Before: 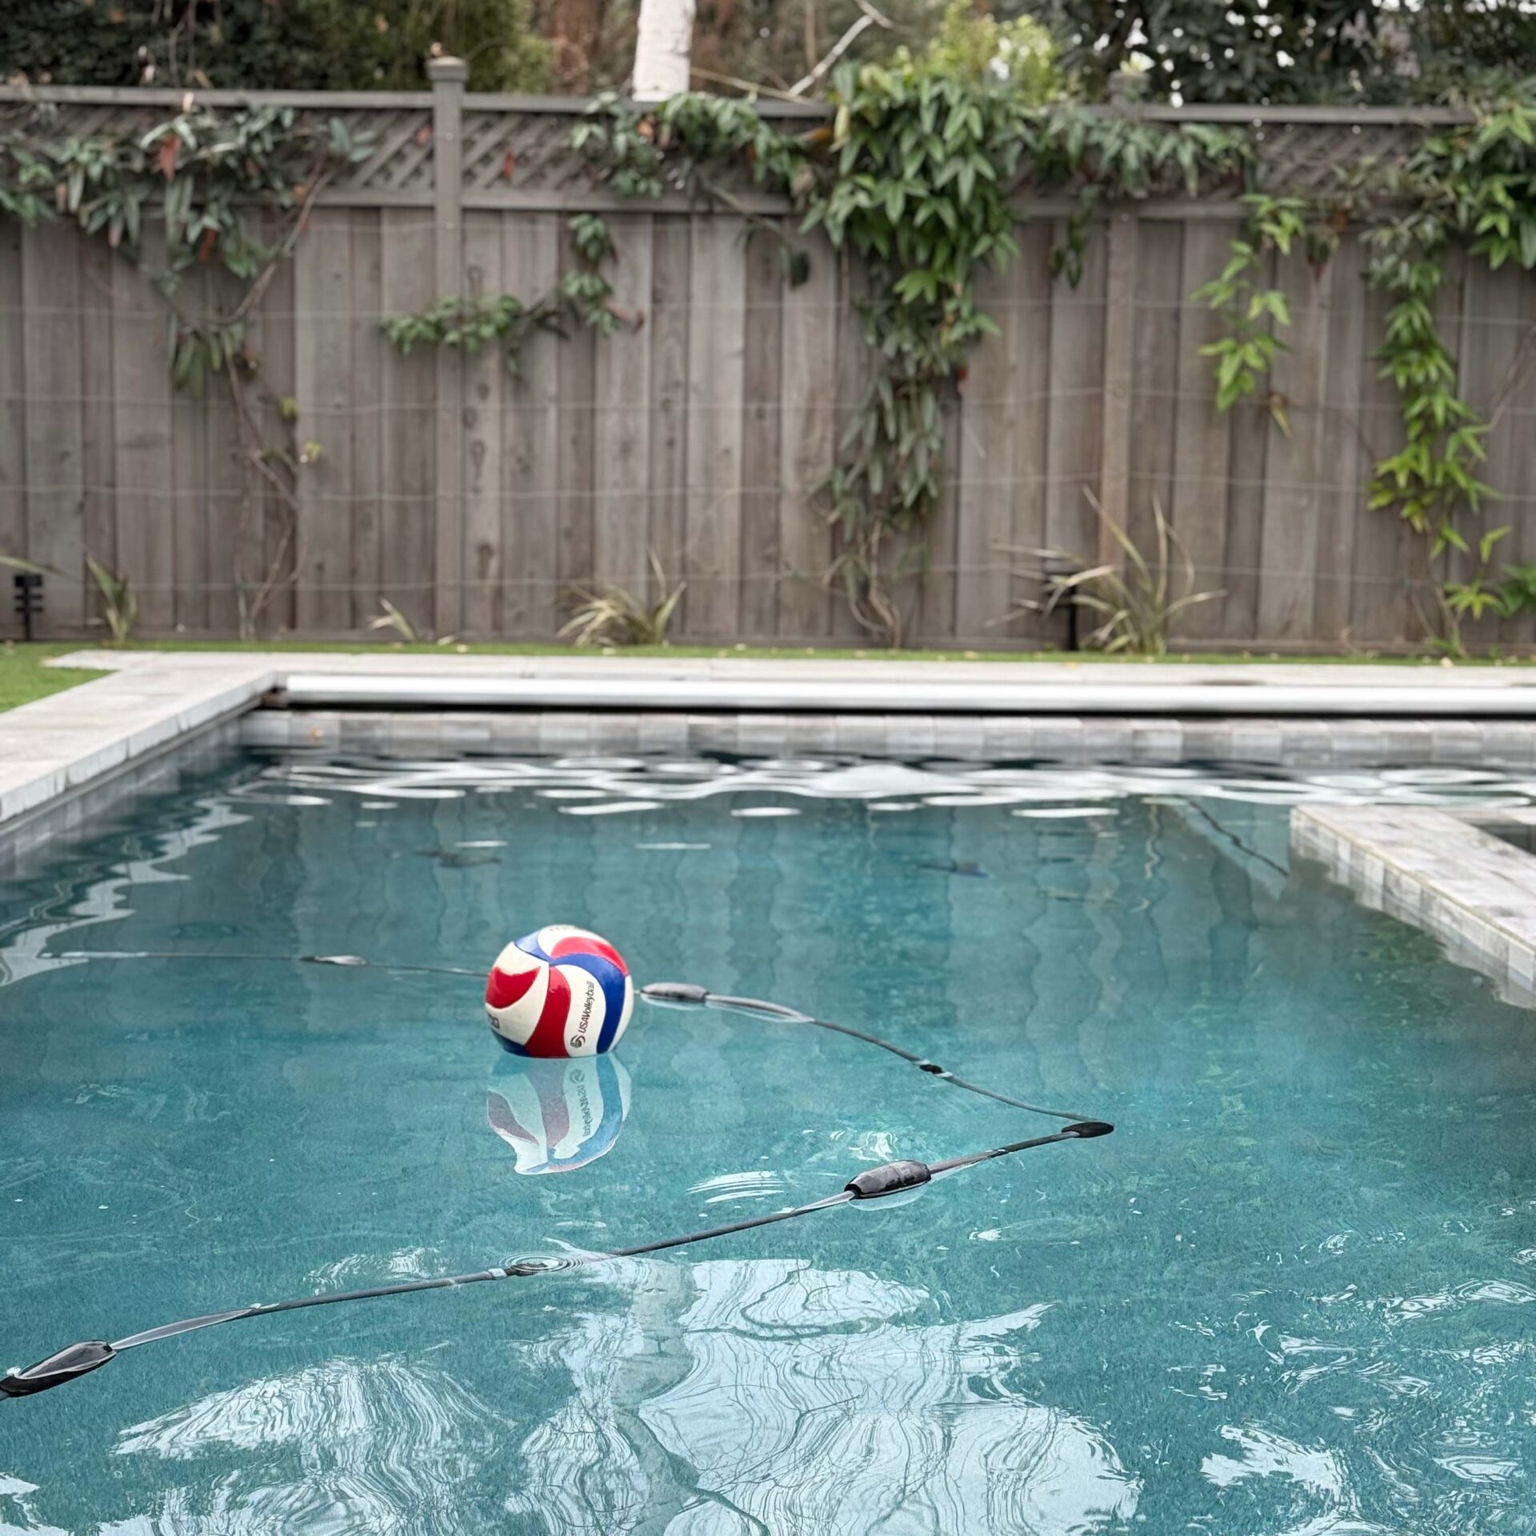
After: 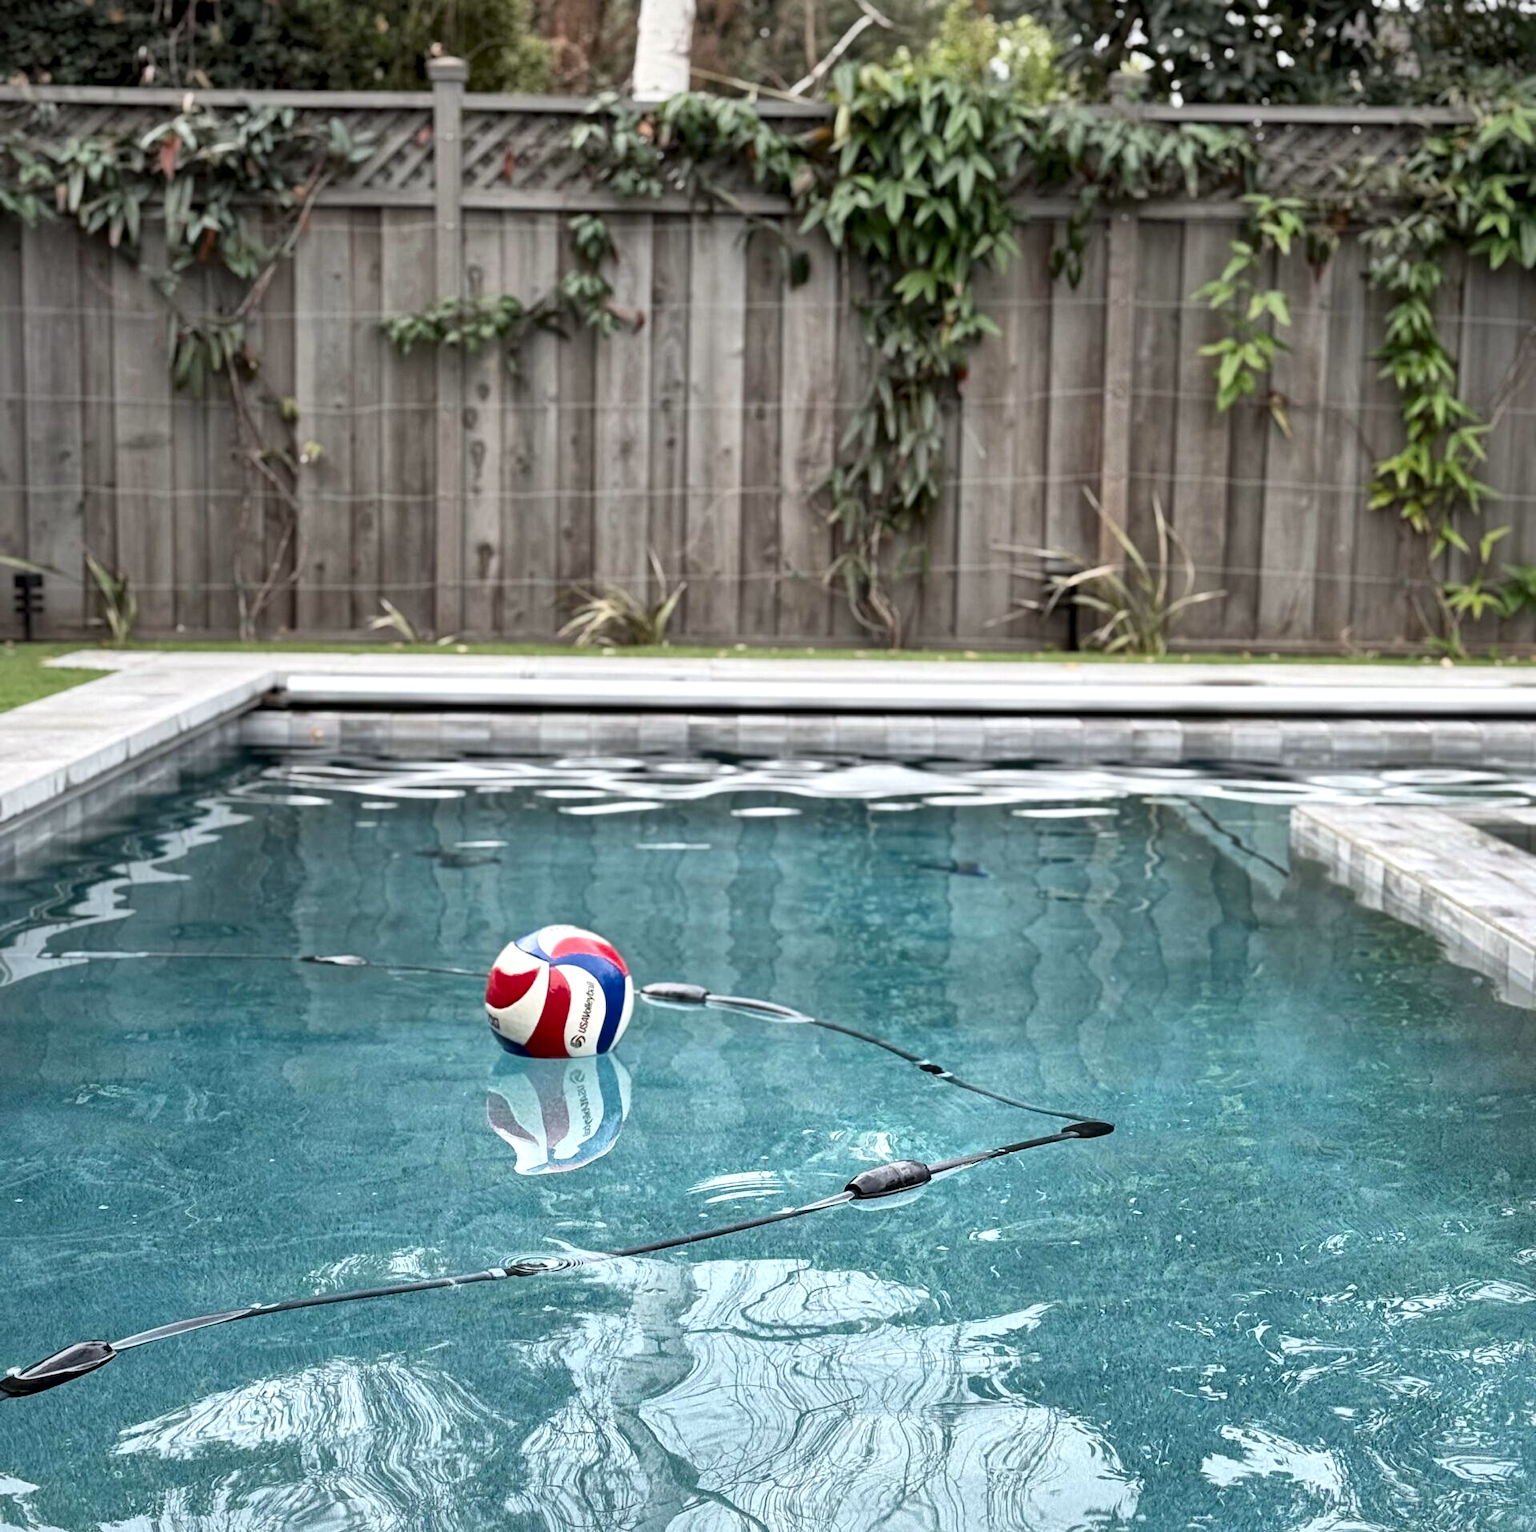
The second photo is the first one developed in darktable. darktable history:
crop: top 0.05%, bottom 0.098%
local contrast: mode bilateral grid, contrast 20, coarseness 50, detail 171%, midtone range 0.2
white balance: red 0.988, blue 1.017
